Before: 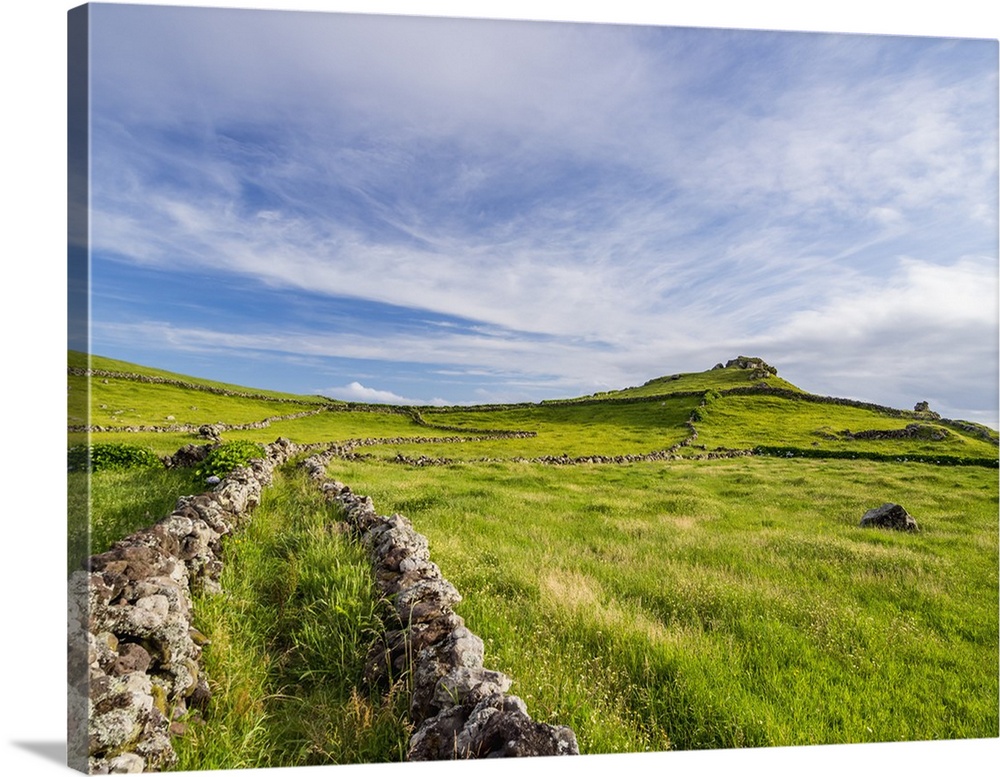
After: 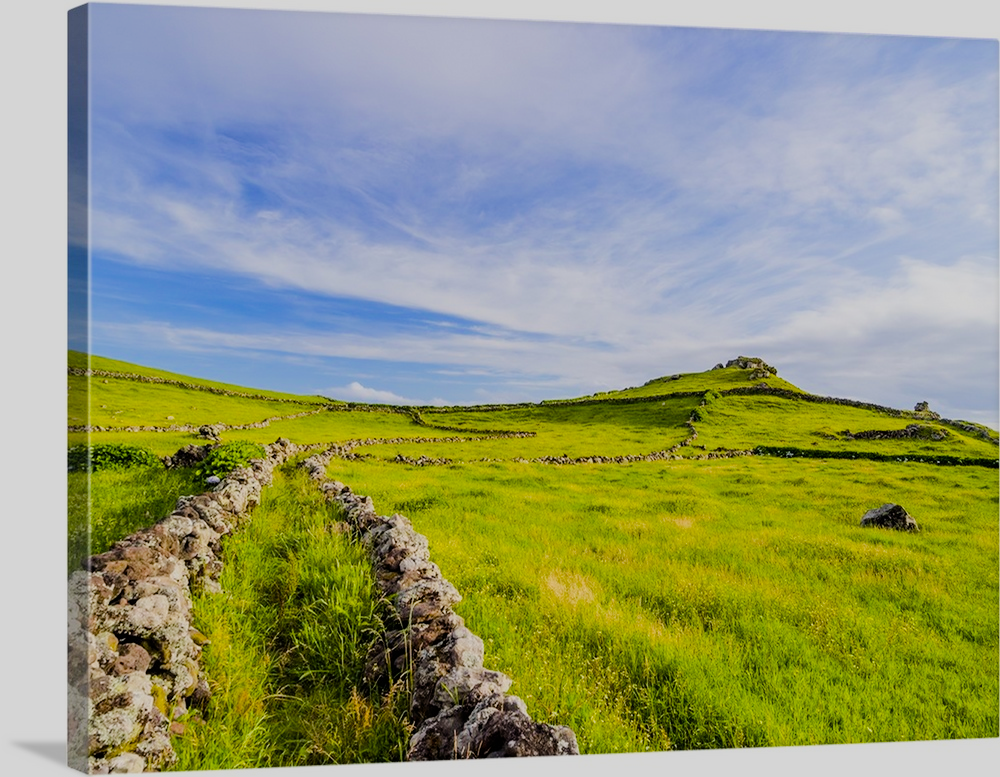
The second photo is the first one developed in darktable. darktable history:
color balance rgb: linear chroma grading › global chroma 14.645%, perceptual saturation grading › global saturation 19.266%, perceptual brilliance grading › mid-tones 10.851%, perceptual brilliance grading › shadows 15.049%
filmic rgb: black relative exposure -7.65 EV, white relative exposure 4.56 EV, threshold 3.01 EV, hardness 3.61, enable highlight reconstruction true
